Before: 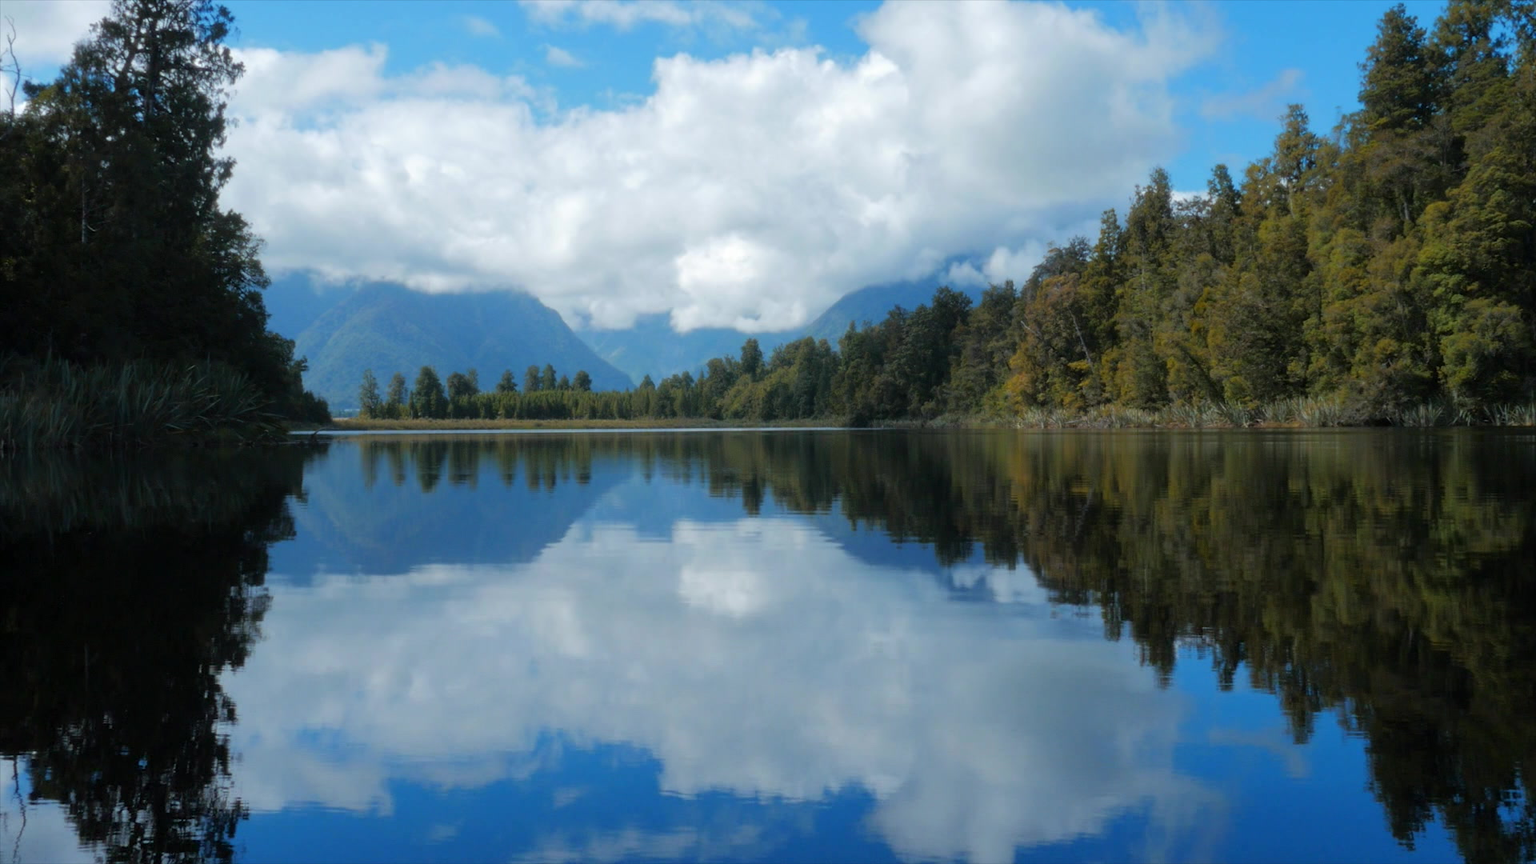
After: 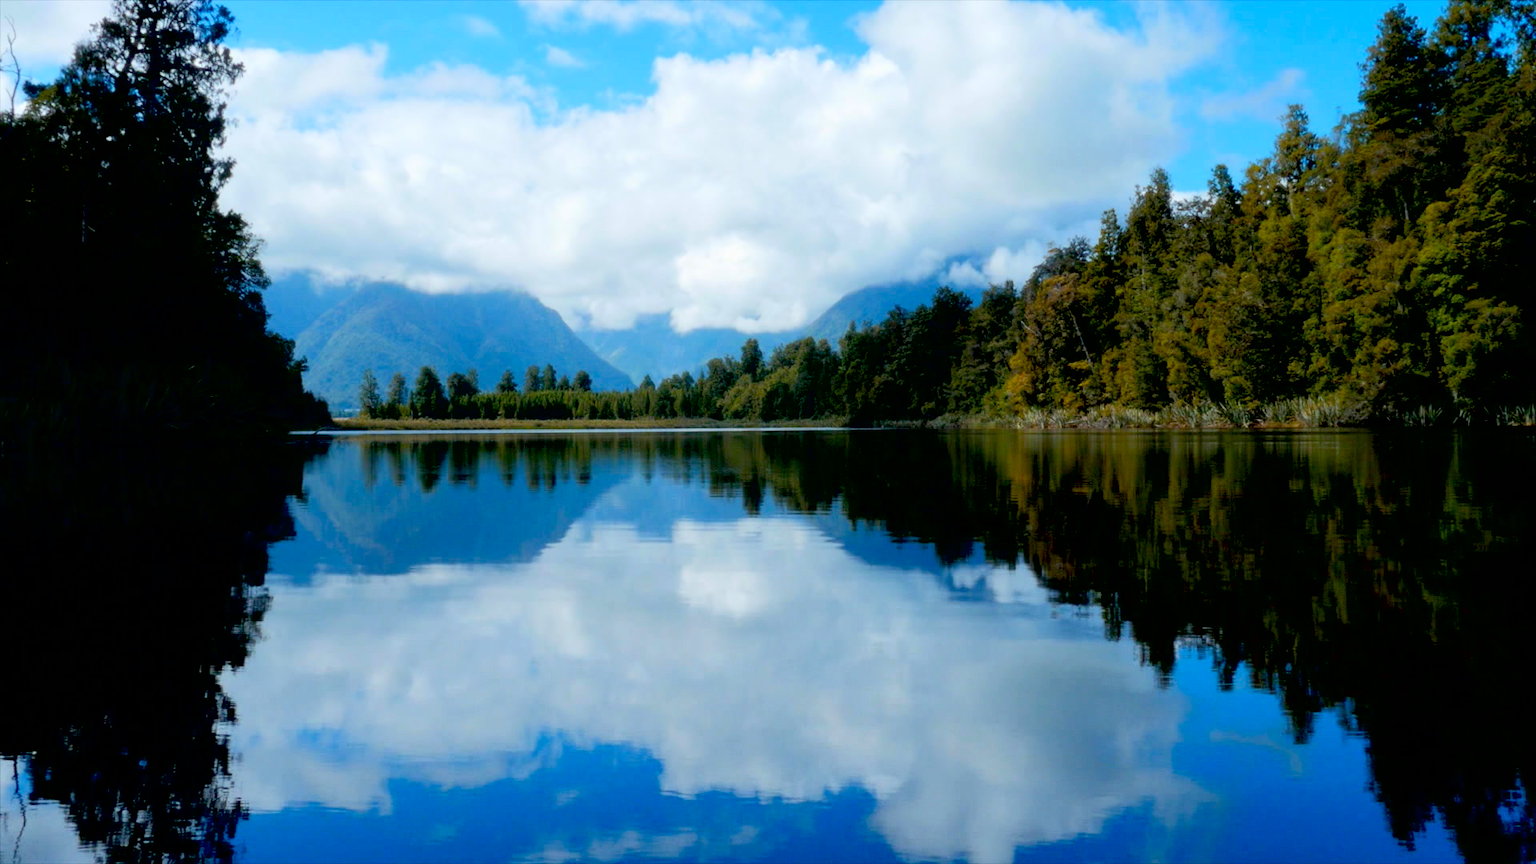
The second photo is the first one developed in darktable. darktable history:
exposure: black level correction 0.028, exposure -0.077 EV, compensate exposure bias true, compensate highlight preservation false
contrast brightness saturation: contrast 0.204, brightness 0.162, saturation 0.218
